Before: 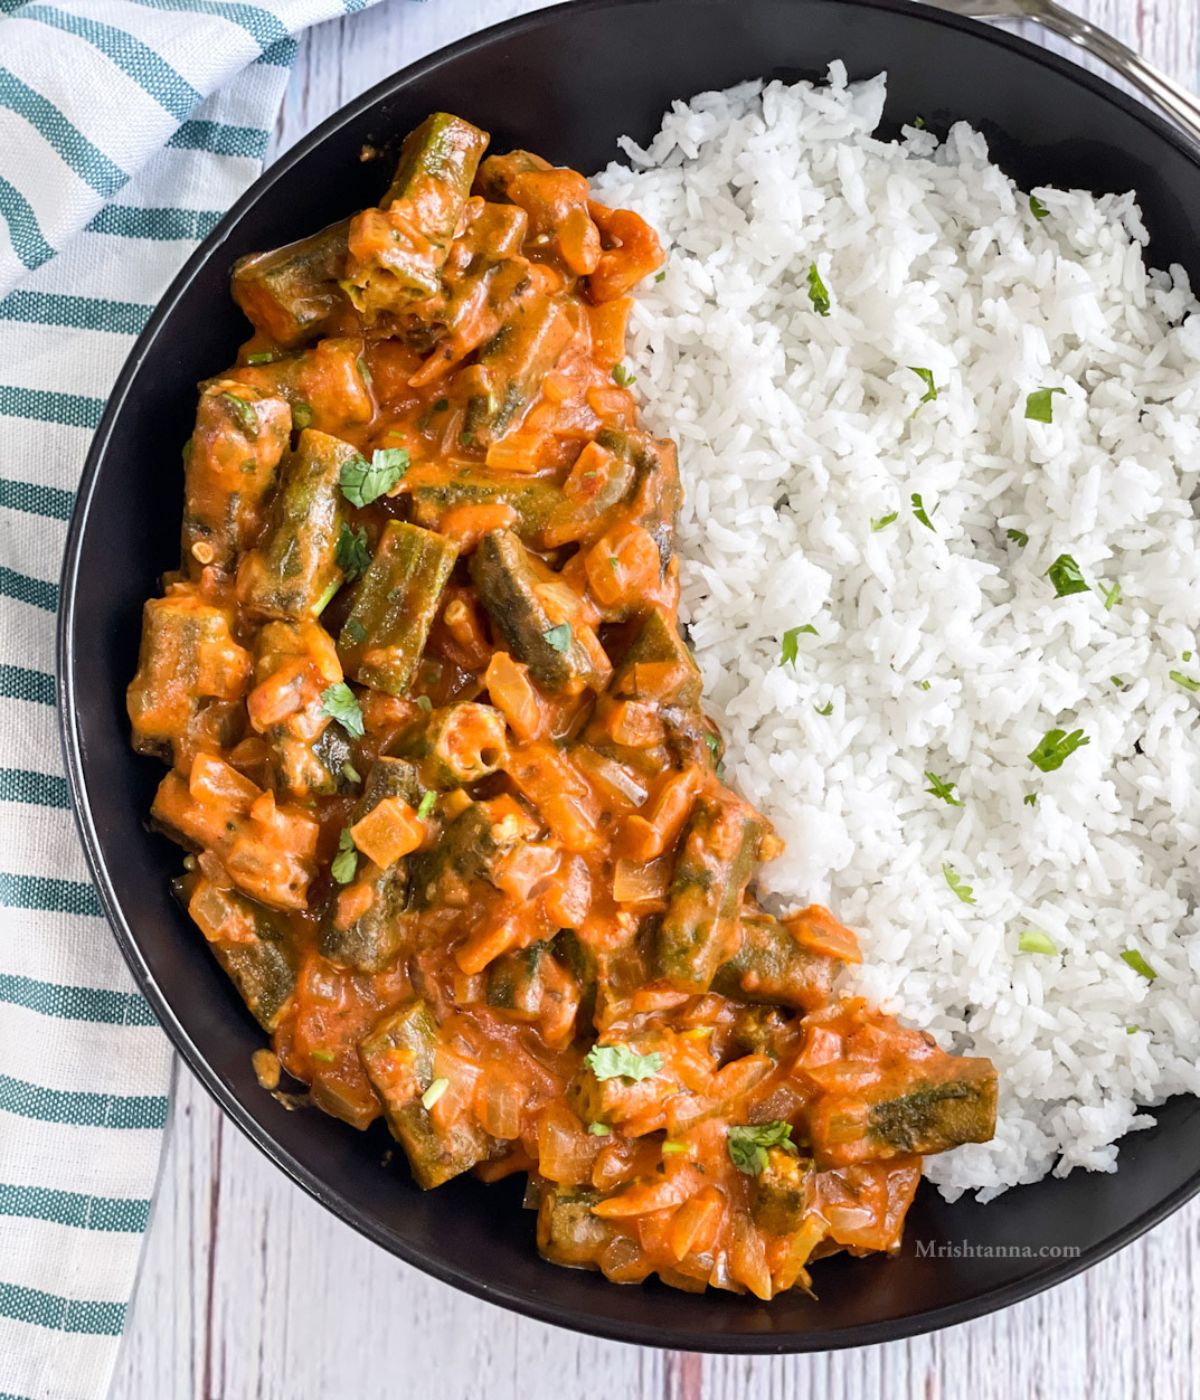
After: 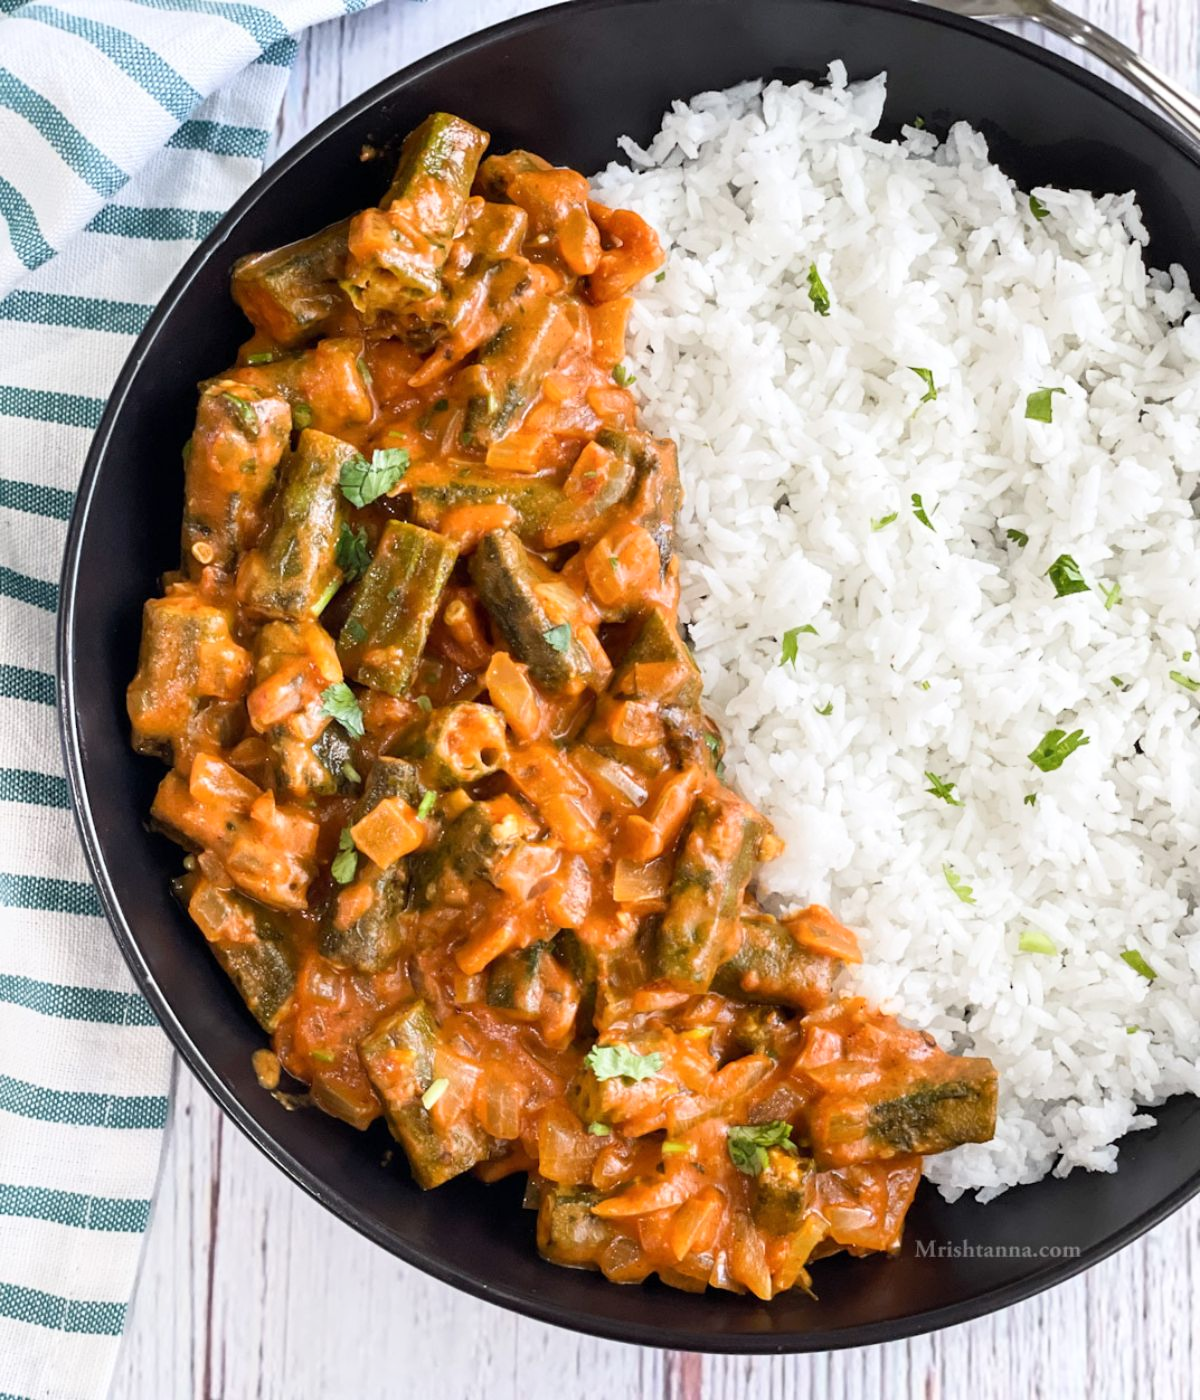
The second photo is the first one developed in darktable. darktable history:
shadows and highlights: shadows -0.684, highlights 39.09
